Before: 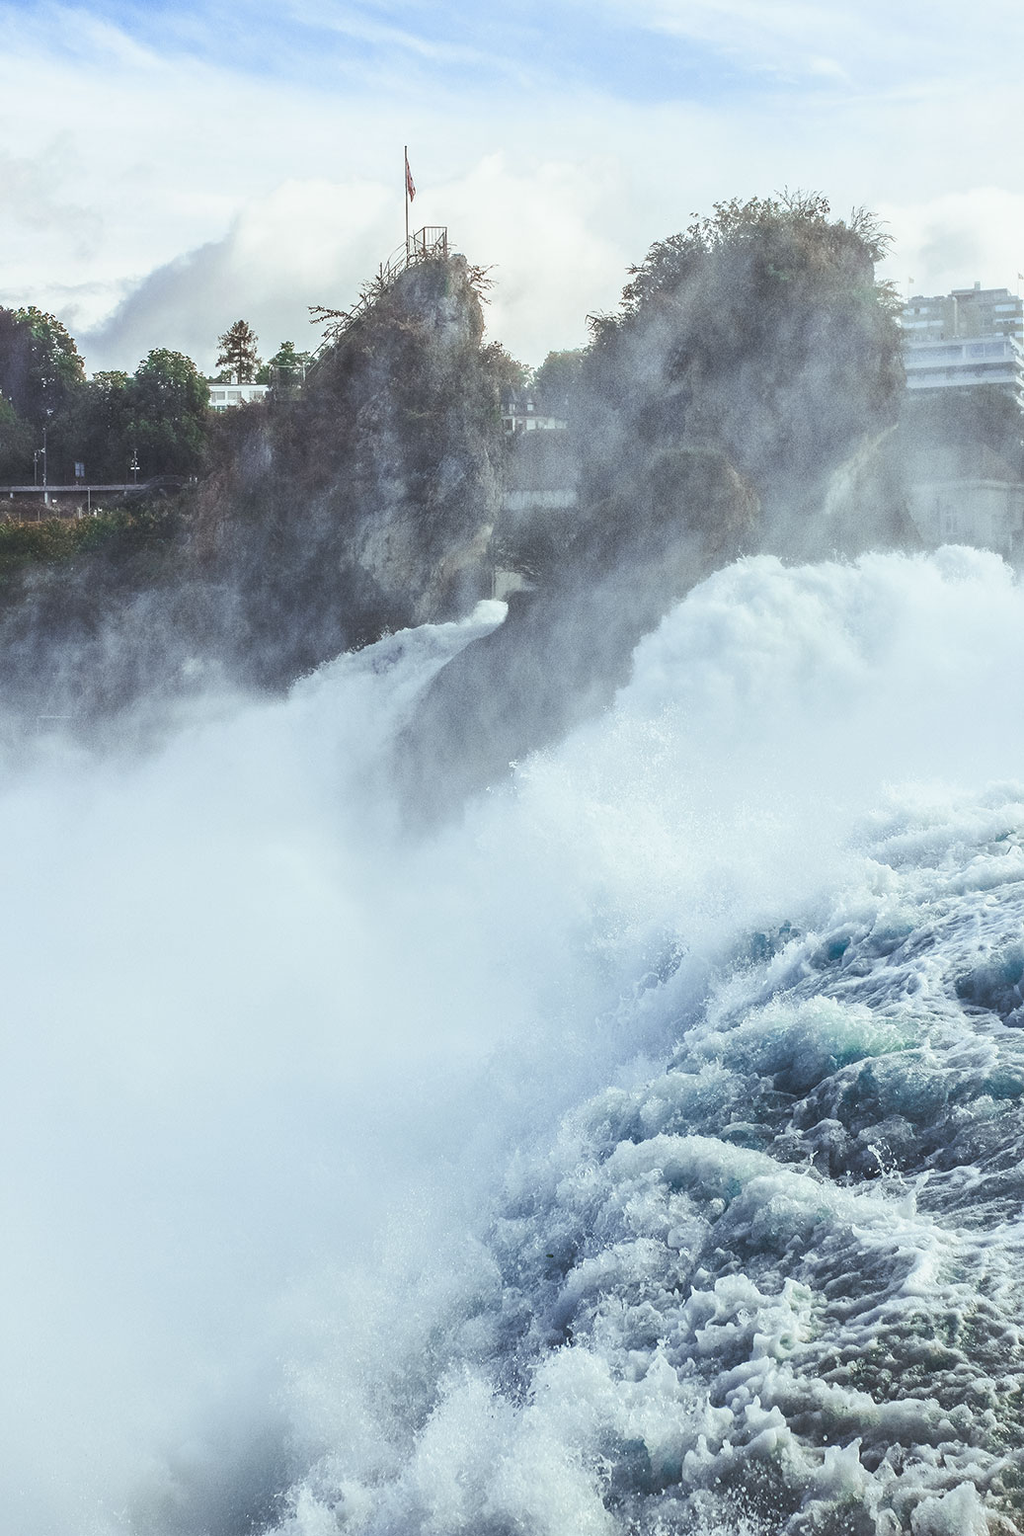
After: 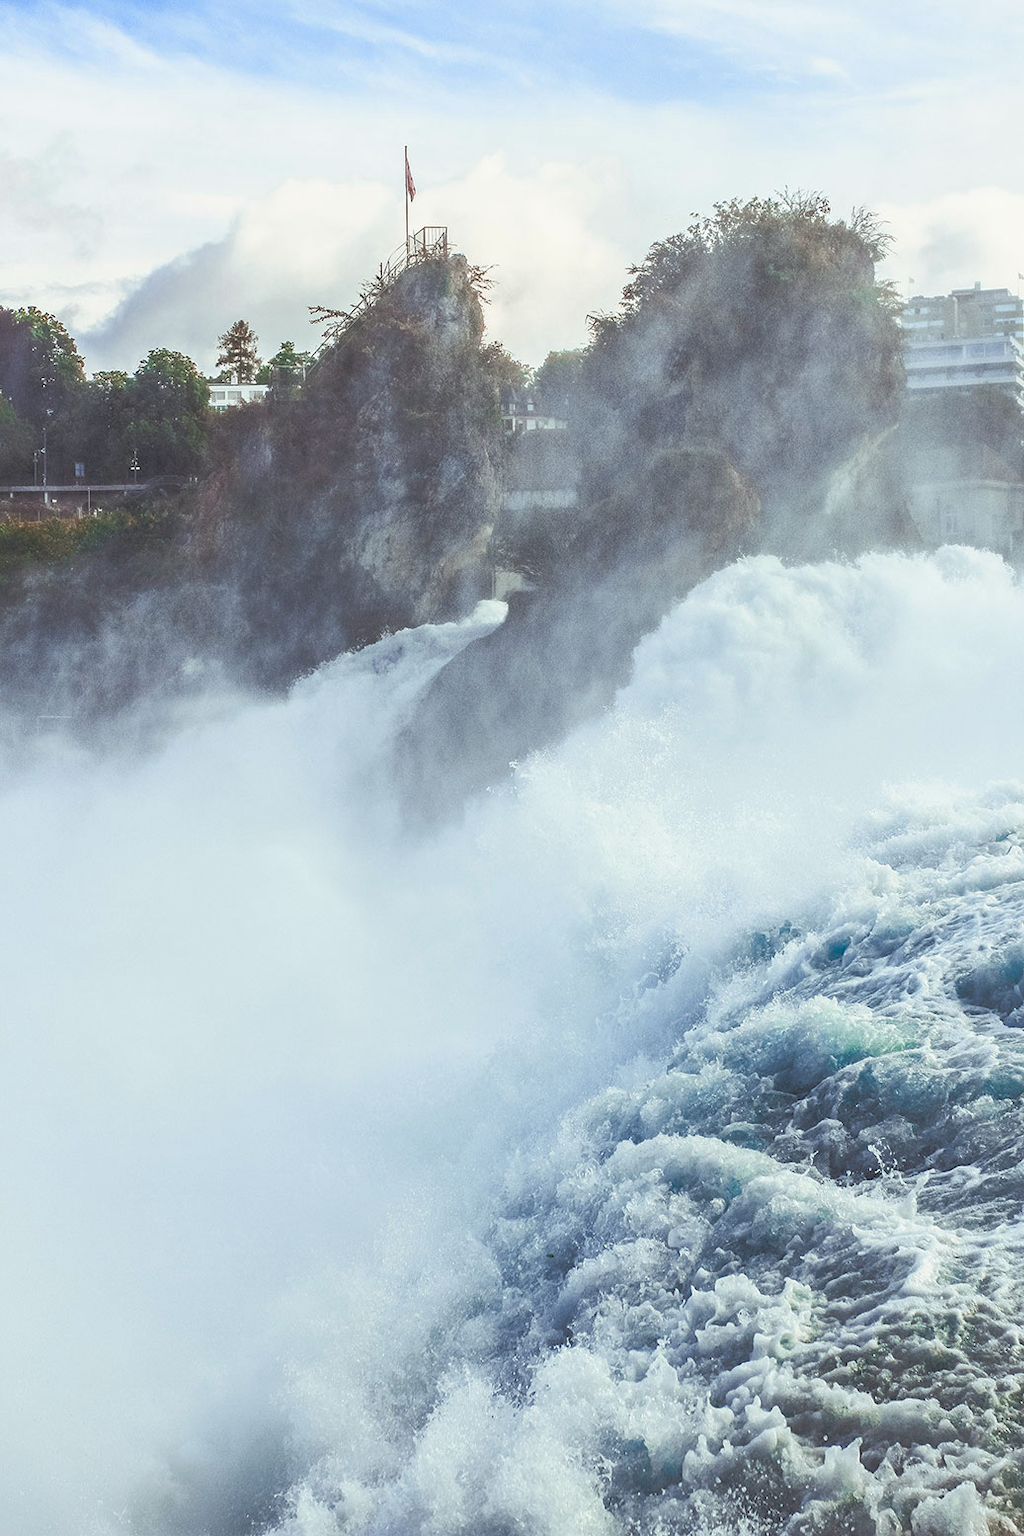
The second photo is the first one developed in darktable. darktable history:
color balance rgb: shadows lift › chroma 2%, shadows lift › hue 50°, power › hue 60°, highlights gain › chroma 1%, highlights gain › hue 60°, global offset › luminance 0.25%, global vibrance 30%
rgb curve: curves: ch0 [(0, 0) (0.053, 0.068) (0.122, 0.128) (1, 1)]
